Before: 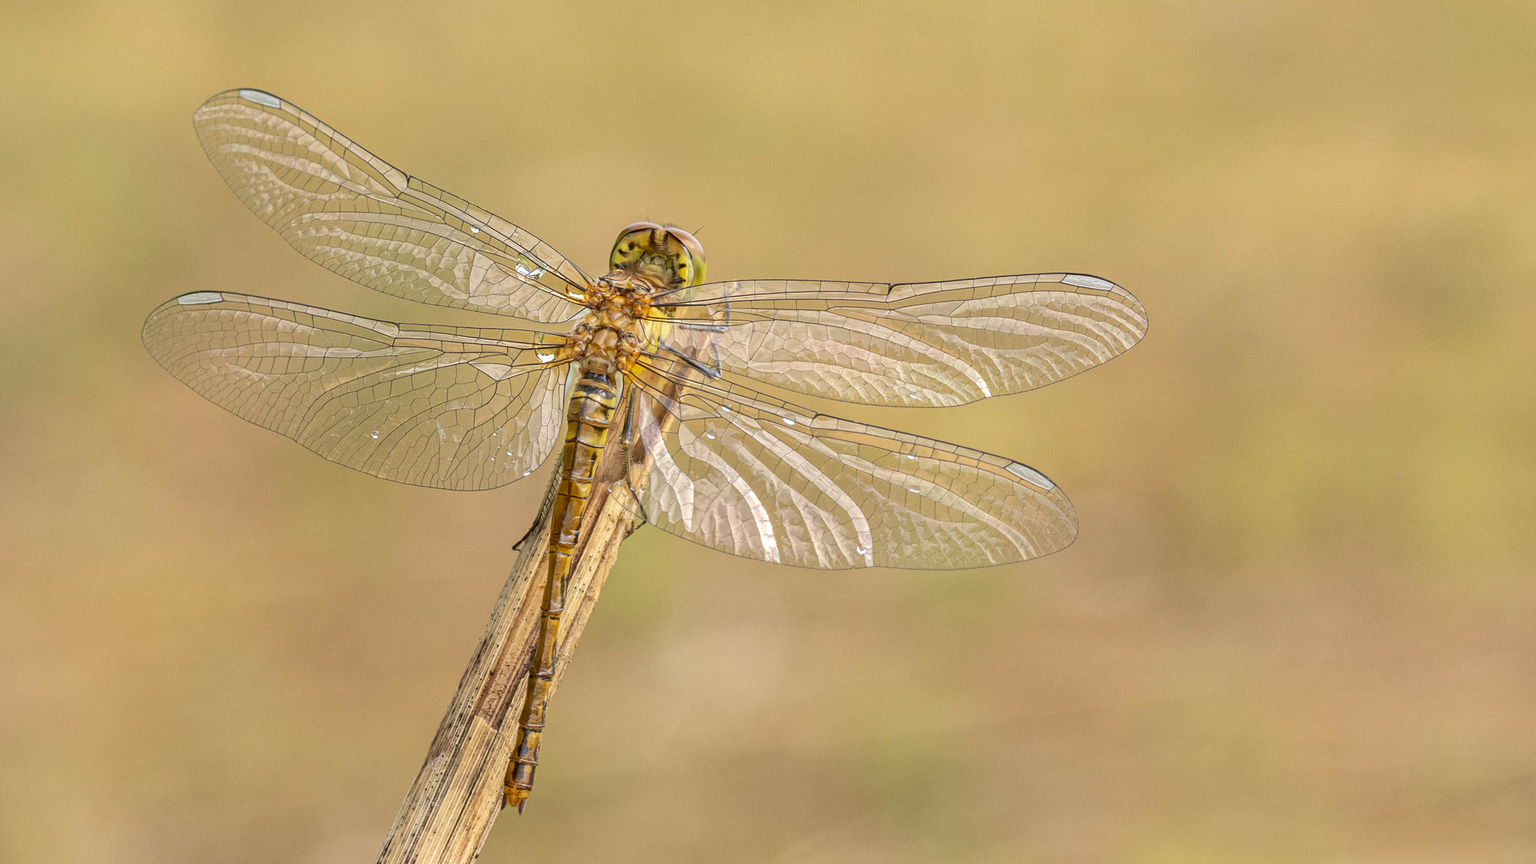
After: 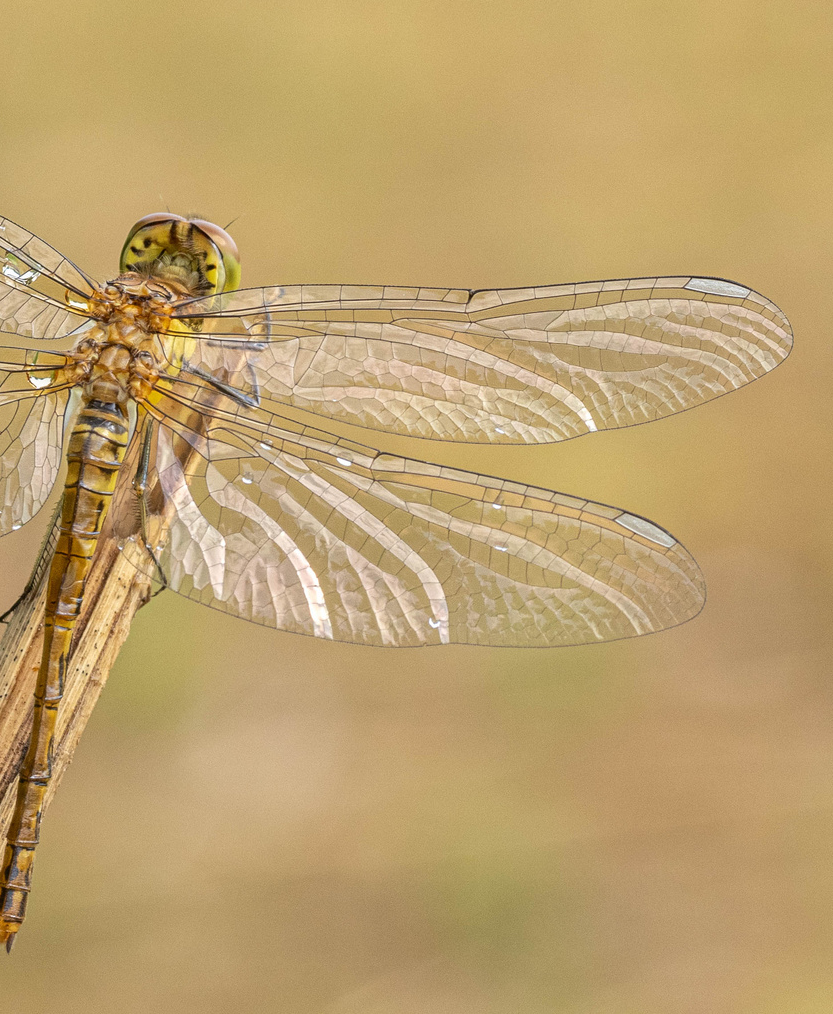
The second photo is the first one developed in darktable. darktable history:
crop: left 33.452%, top 6.025%, right 23.155%
